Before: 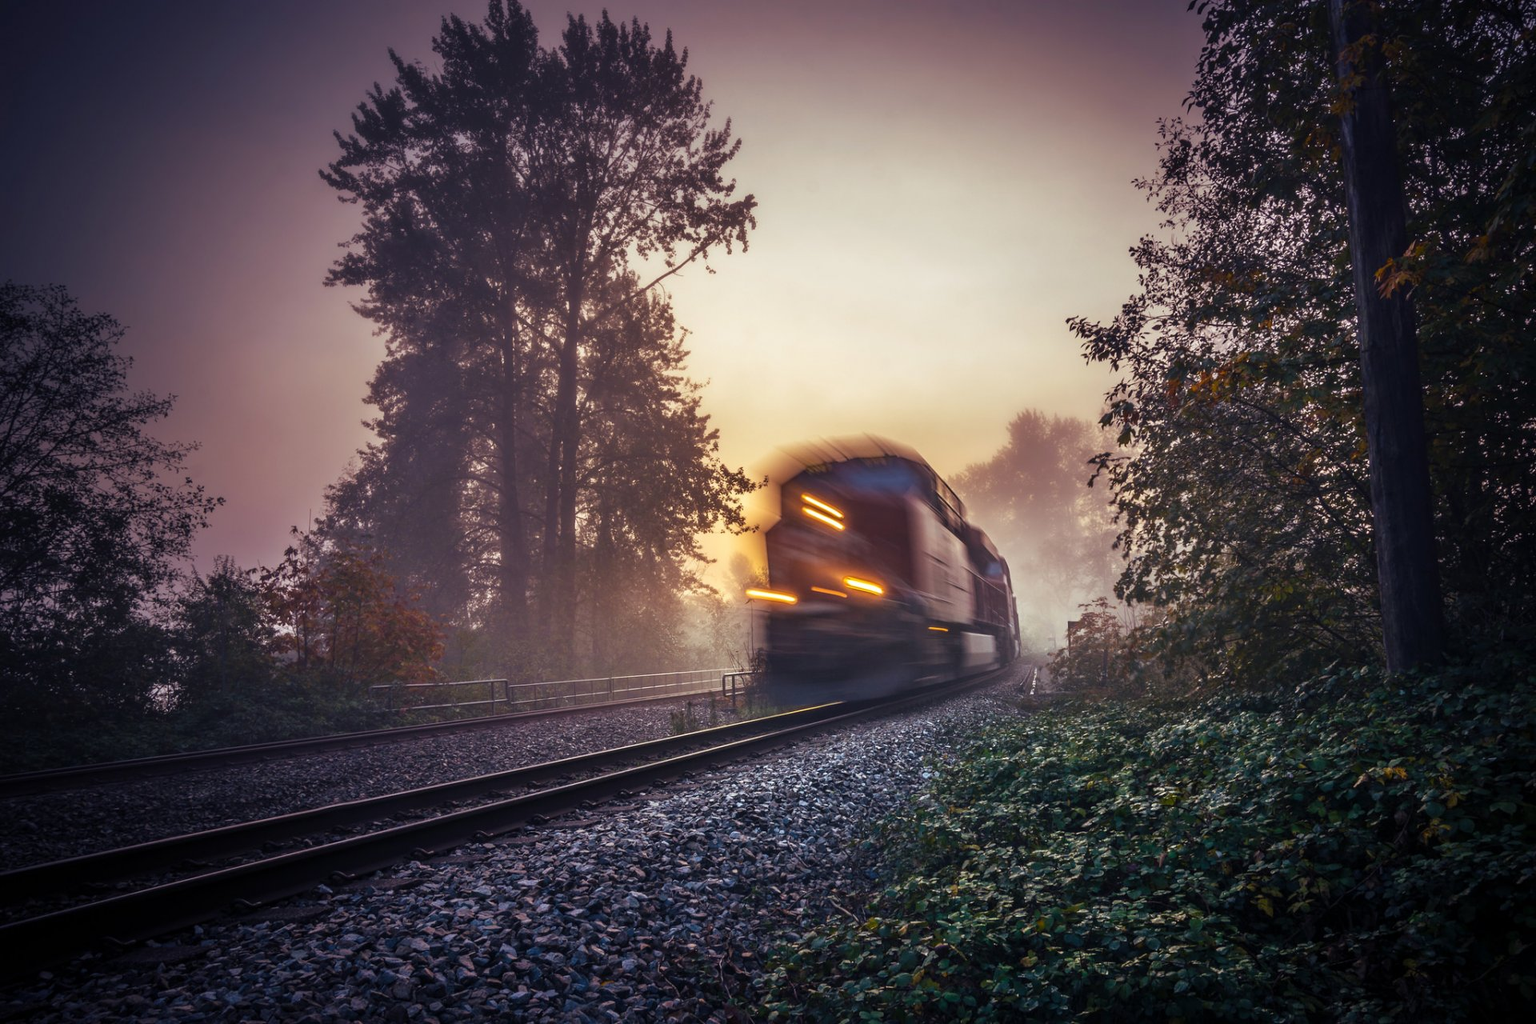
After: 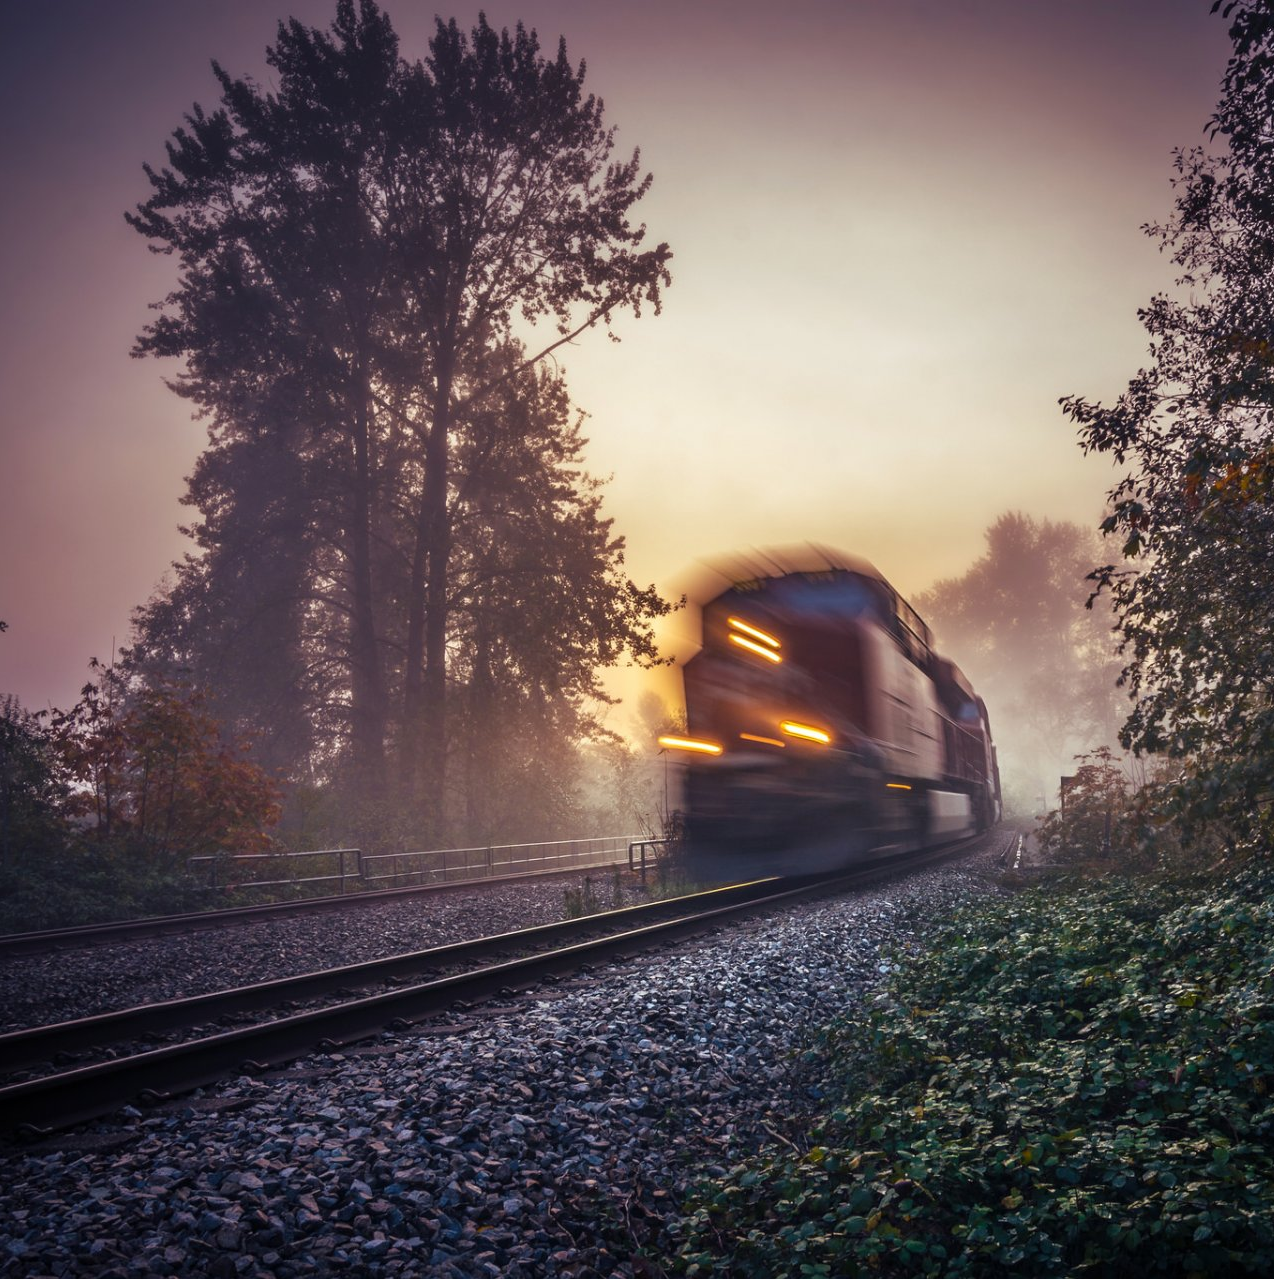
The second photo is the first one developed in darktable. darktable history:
crop and rotate: left 14.297%, right 19.345%
